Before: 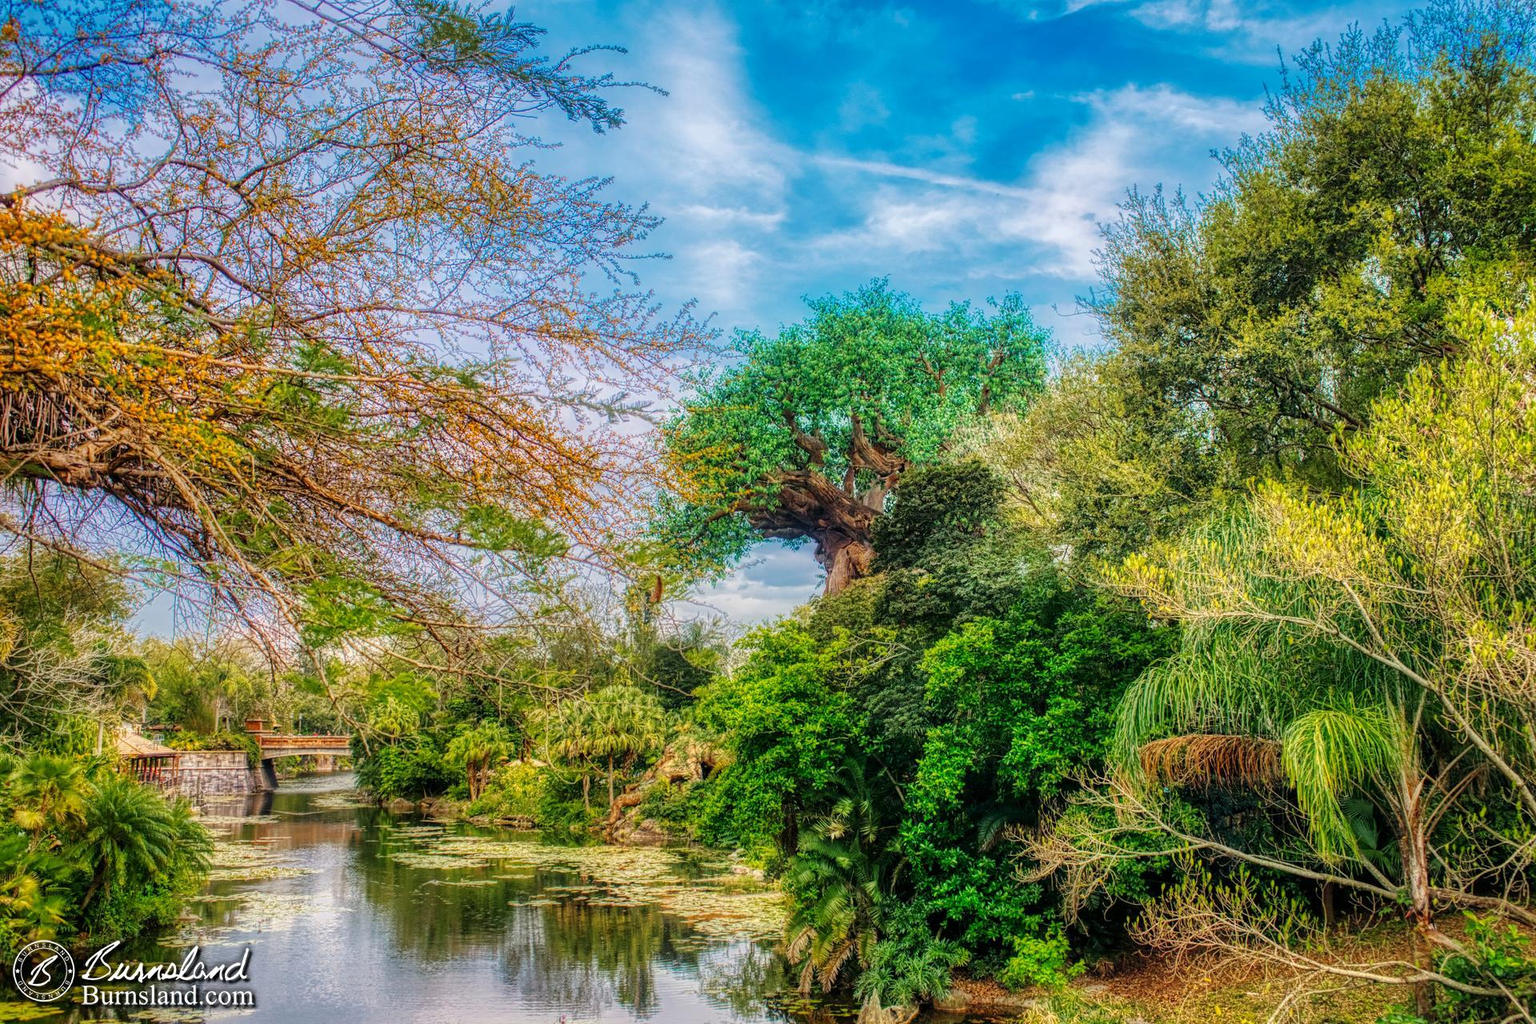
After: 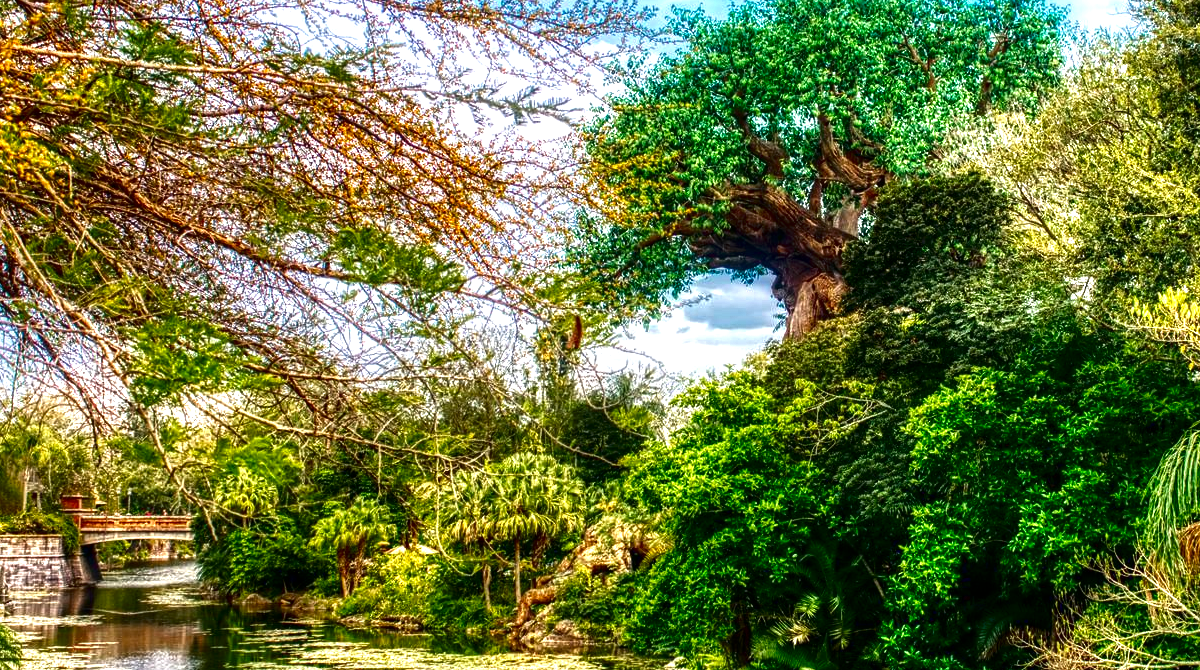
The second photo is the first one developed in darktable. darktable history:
crop: left 12.845%, top 31.633%, right 24.644%, bottom 16.01%
exposure: exposure 0.941 EV, compensate exposure bias true, compensate highlight preservation false
contrast brightness saturation: brightness -0.505
